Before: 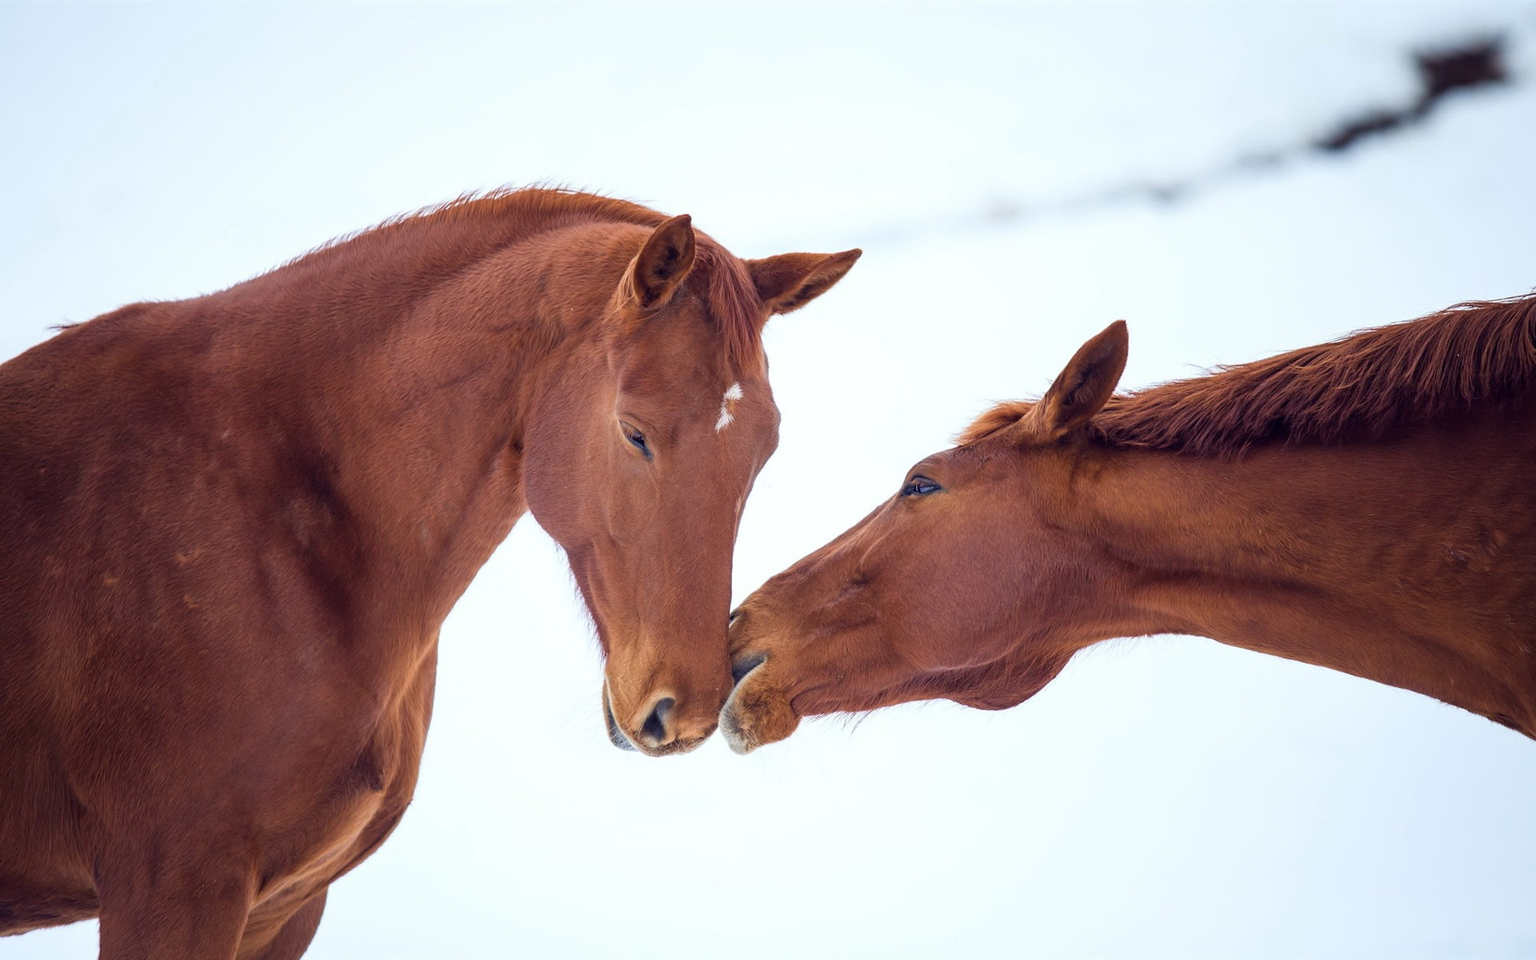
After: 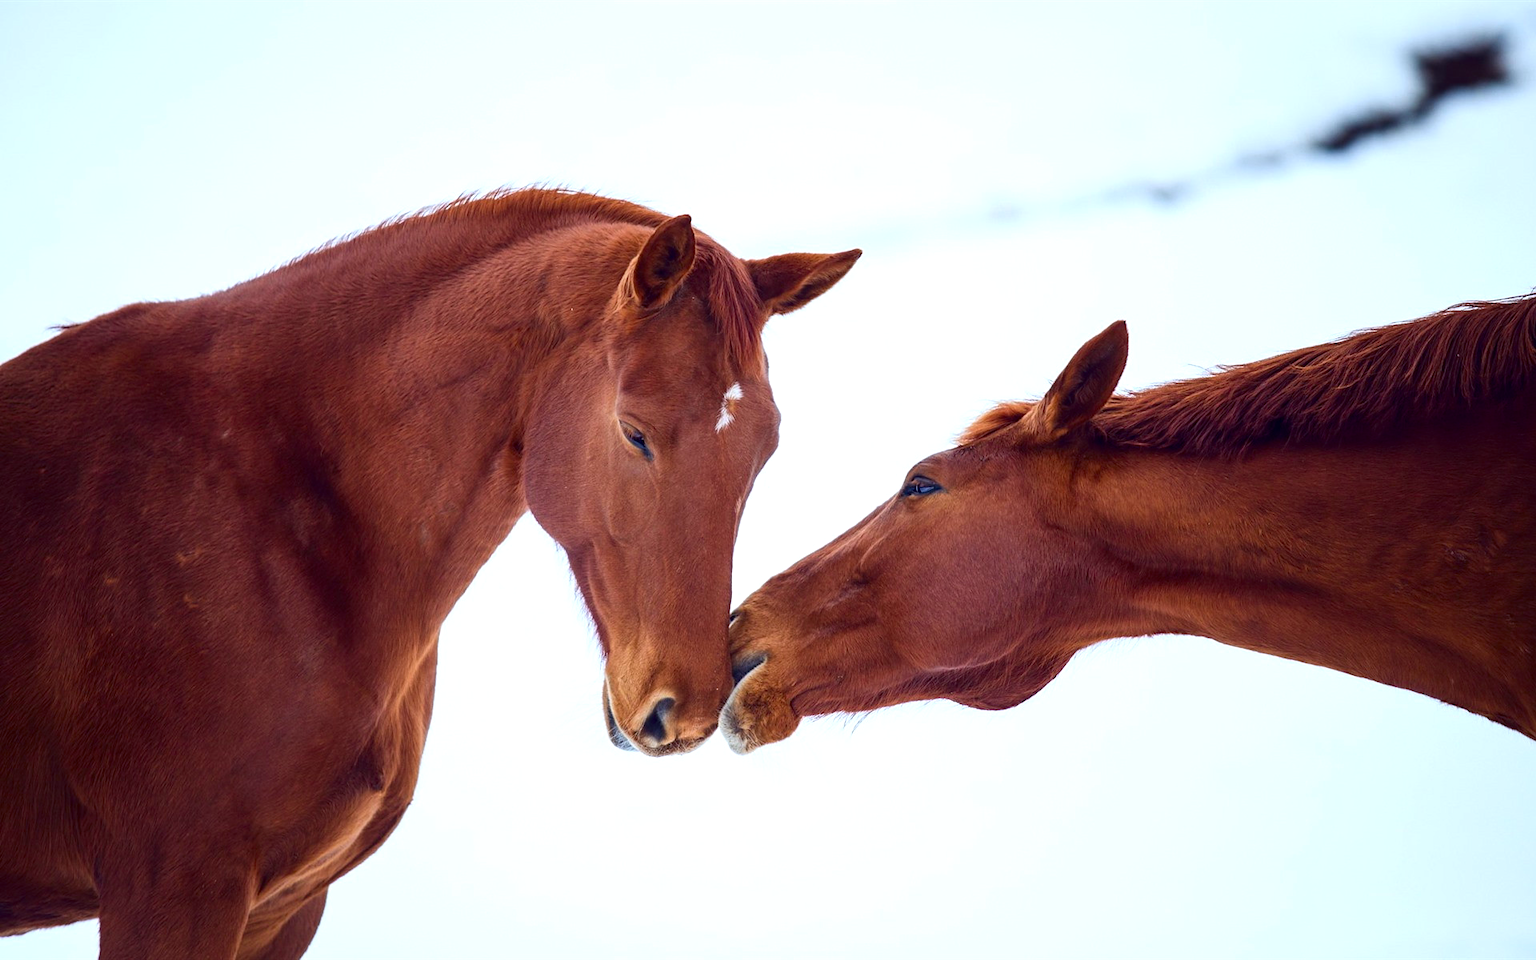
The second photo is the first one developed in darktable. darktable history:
color calibration: x 0.356, y 0.368, temperature 4722.89 K
exposure: exposure 0.204 EV, compensate highlight preservation false
contrast brightness saturation: contrast 0.118, brightness -0.12, saturation 0.205
